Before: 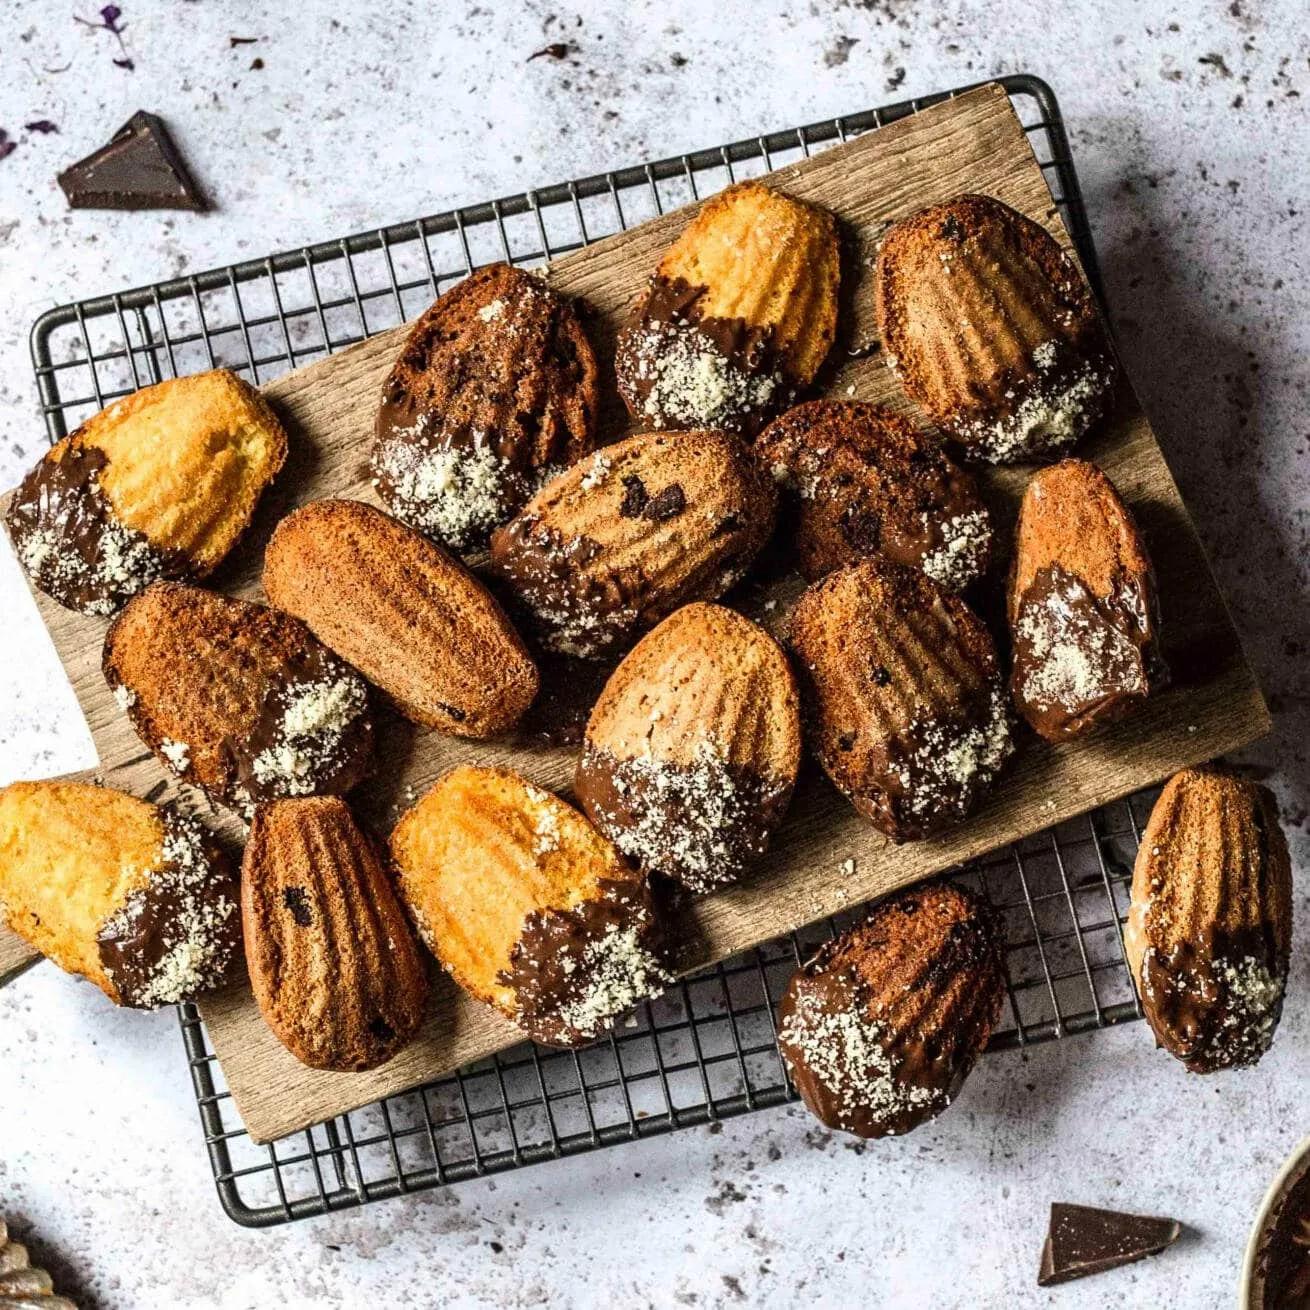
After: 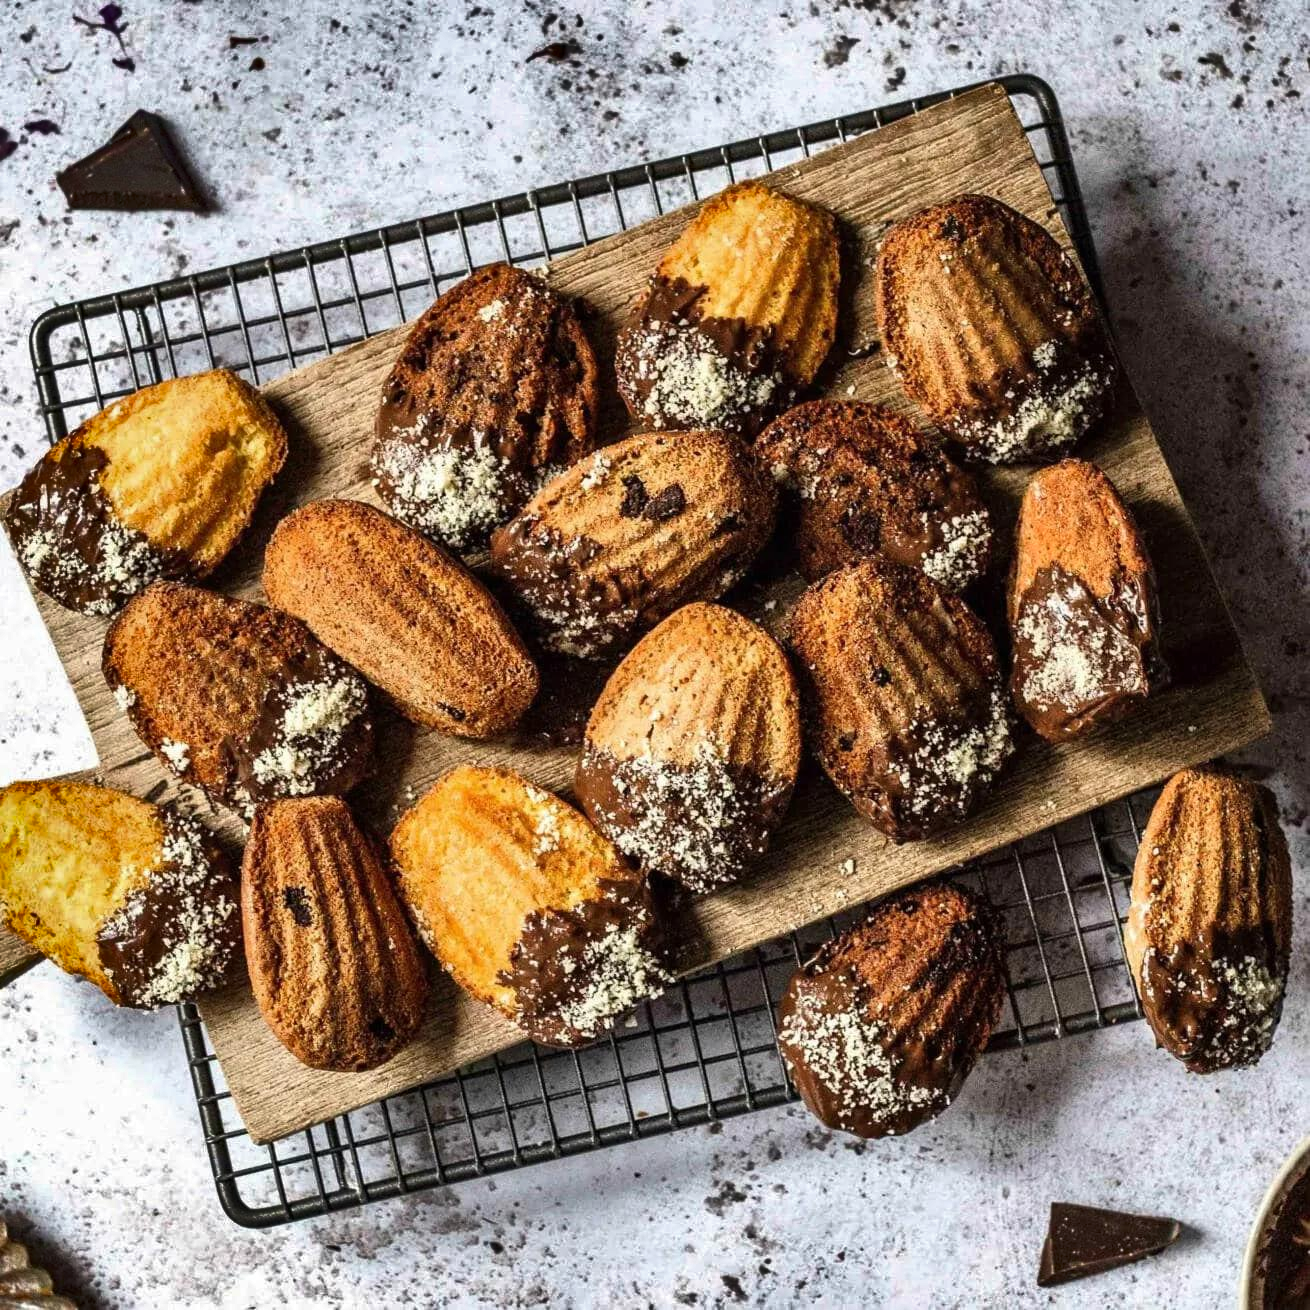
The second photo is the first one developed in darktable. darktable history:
shadows and highlights: radius 109.6, shadows 40.61, highlights -72.52, low approximation 0.01, soften with gaussian
